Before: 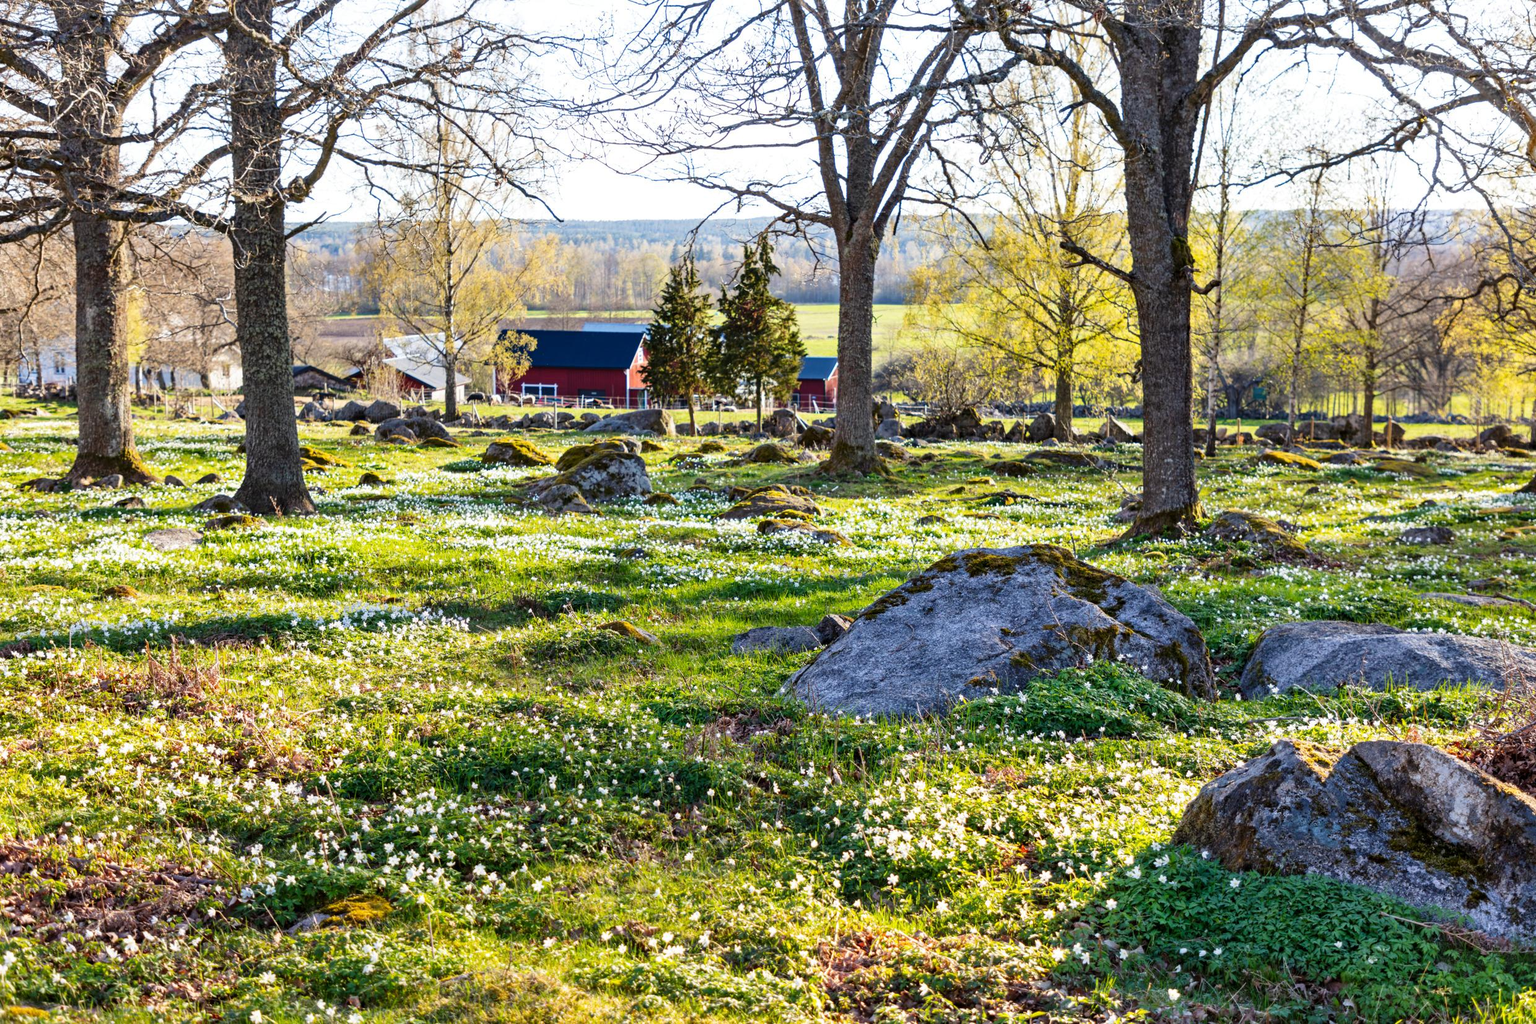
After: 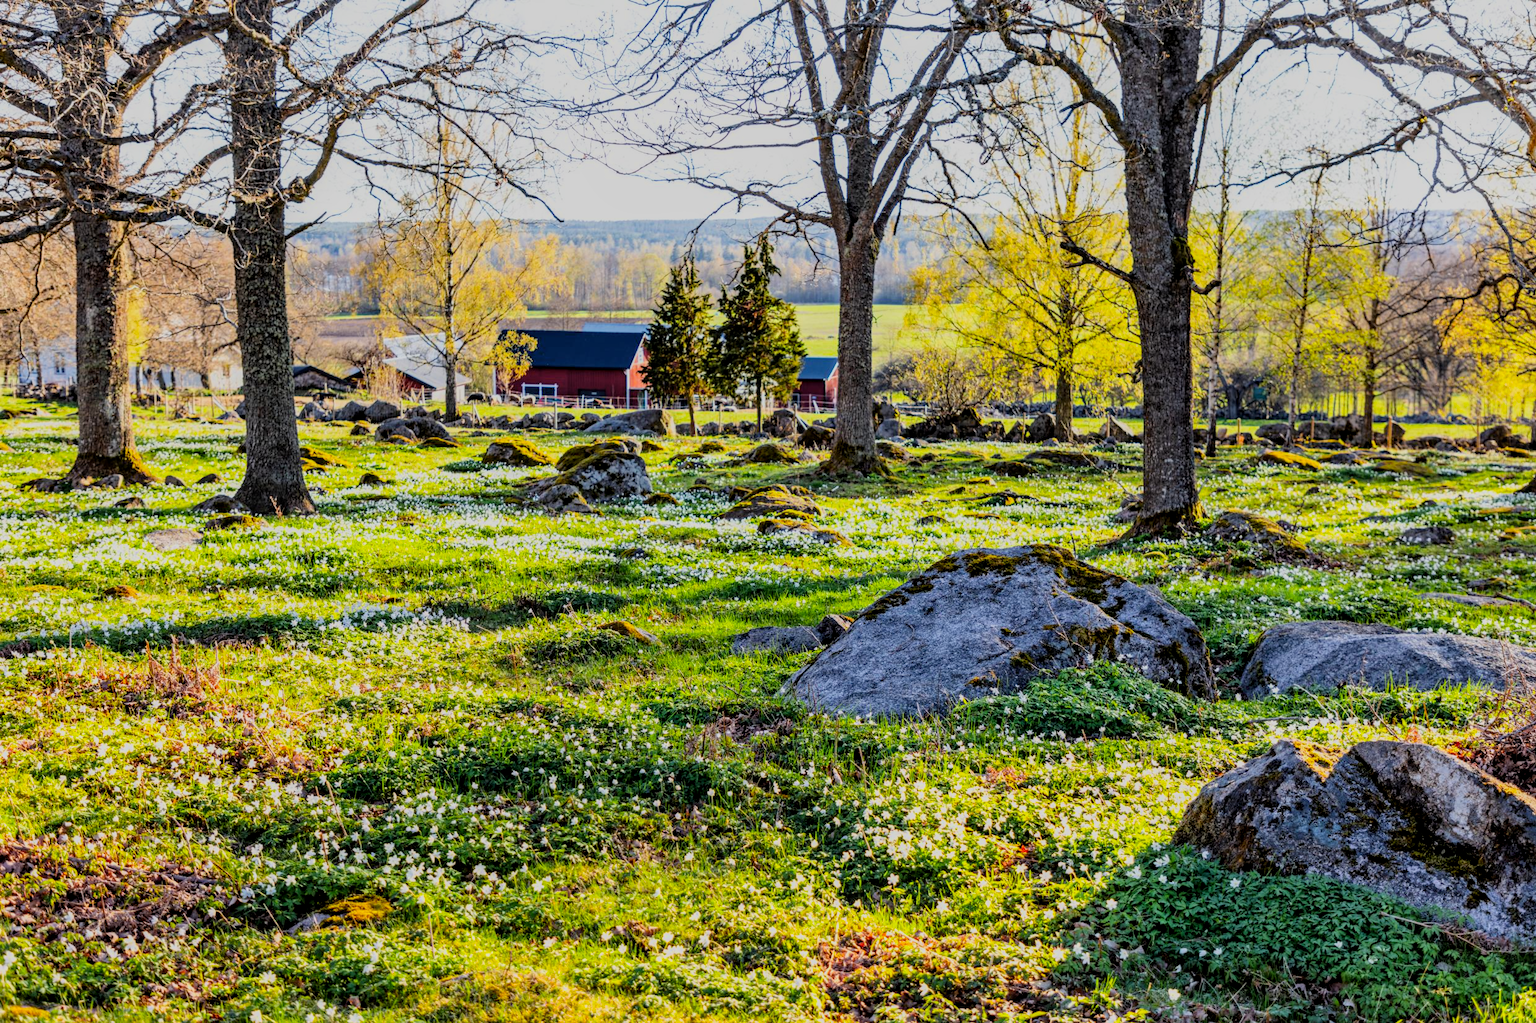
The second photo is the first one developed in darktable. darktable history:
local contrast: on, module defaults
color zones: curves: ch0 [(0.224, 0.526) (0.75, 0.5)]; ch1 [(0.055, 0.526) (0.224, 0.761) (0.377, 0.526) (0.75, 0.5)]
filmic rgb: black relative exposure -7.15 EV, white relative exposure 5.36 EV, hardness 3.02, color science v6 (2022)
